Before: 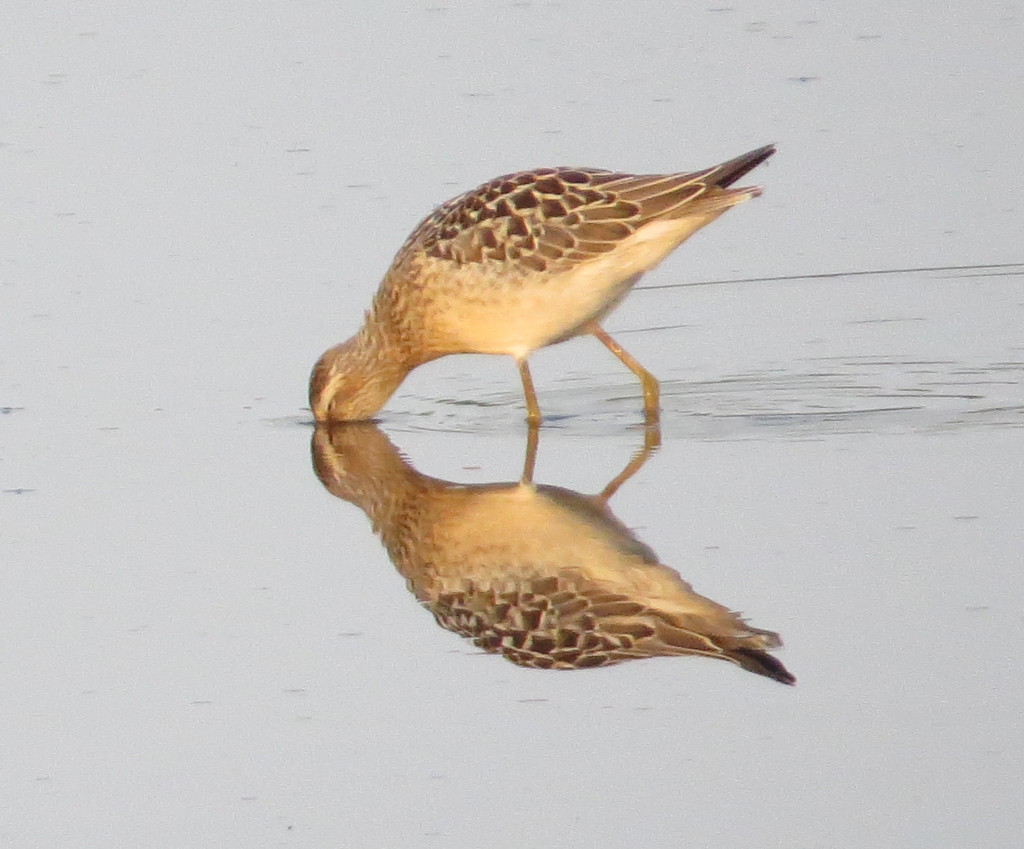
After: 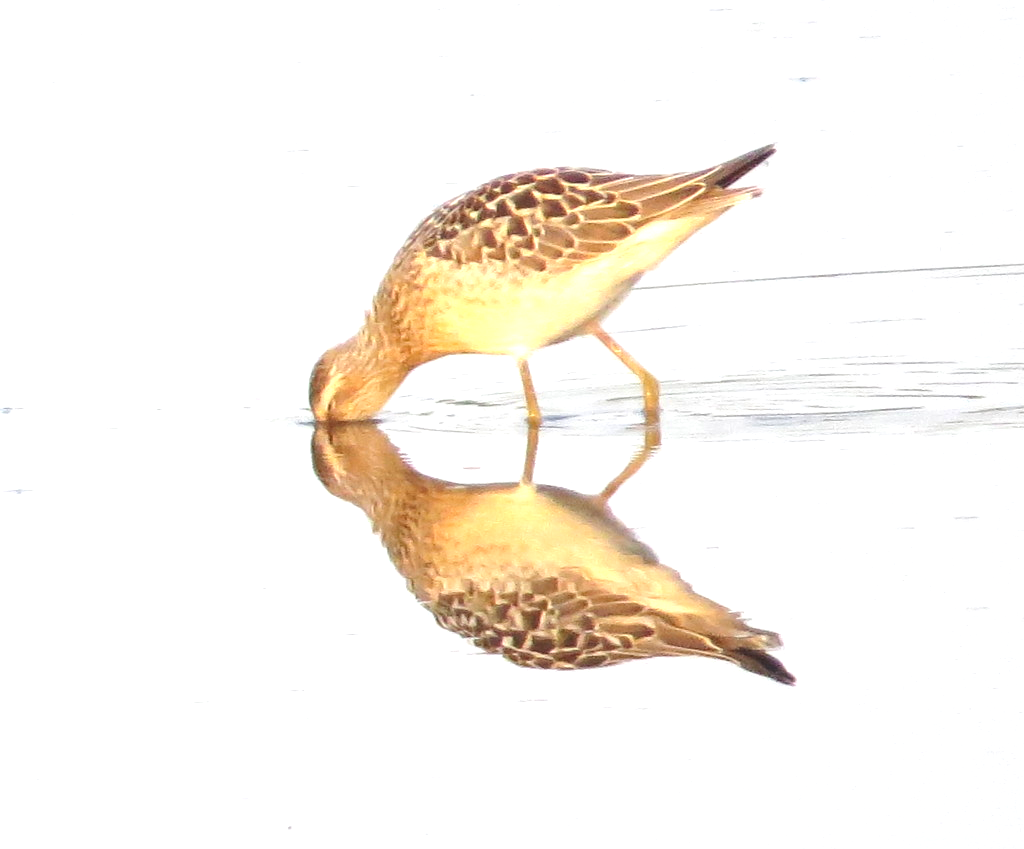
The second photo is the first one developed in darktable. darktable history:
exposure: black level correction 0, exposure 0.948 EV, compensate highlight preservation false
